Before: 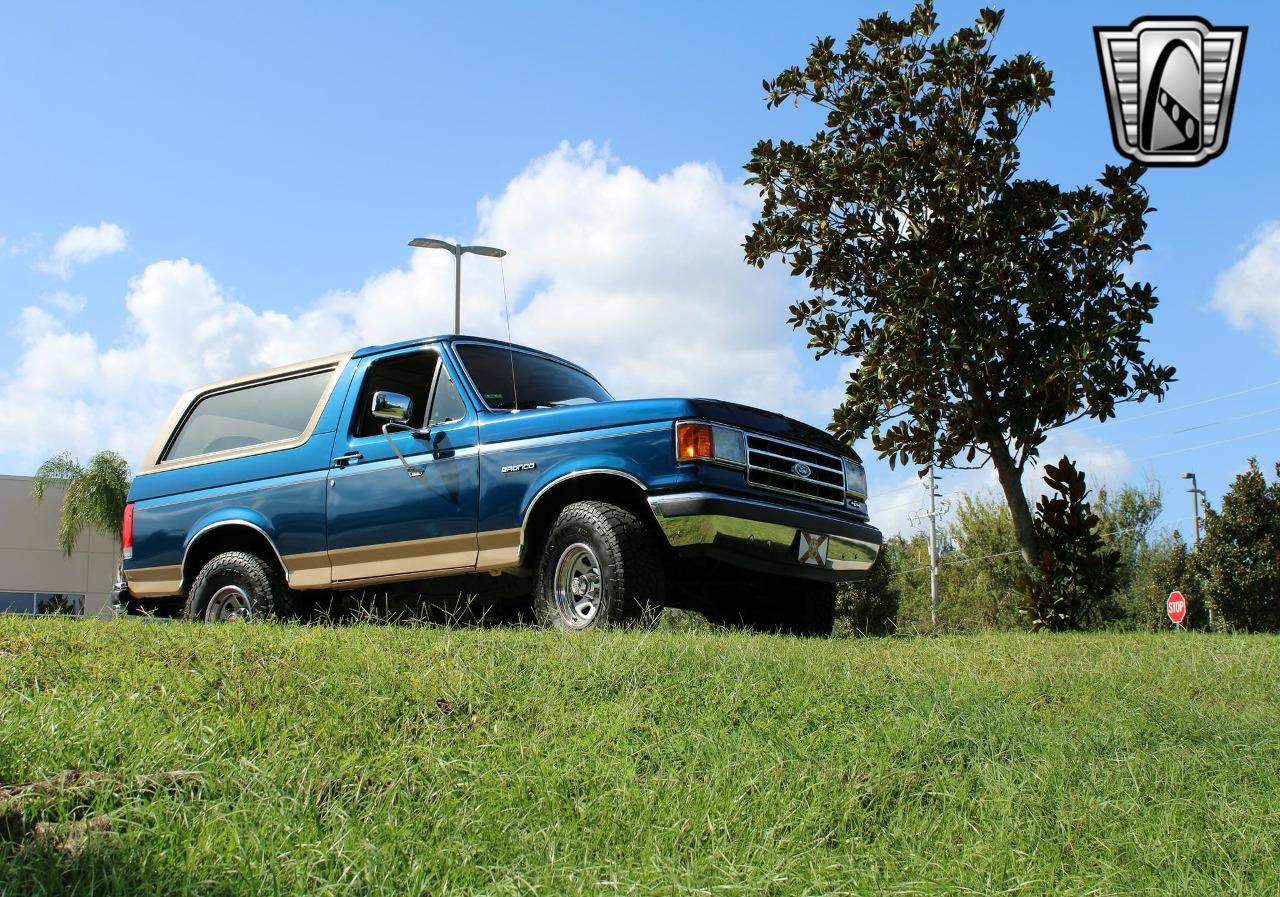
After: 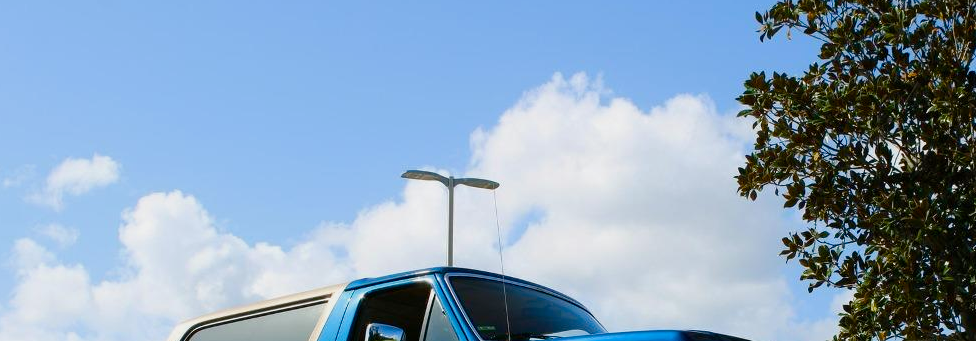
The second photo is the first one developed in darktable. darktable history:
color balance rgb: perceptual saturation grading › global saturation 20%, perceptual saturation grading › highlights -25%, perceptual saturation grading › shadows 50%
exposure: exposure -0.21 EV, compensate highlight preservation false
crop: left 0.579%, top 7.627%, right 23.167%, bottom 54.275%
